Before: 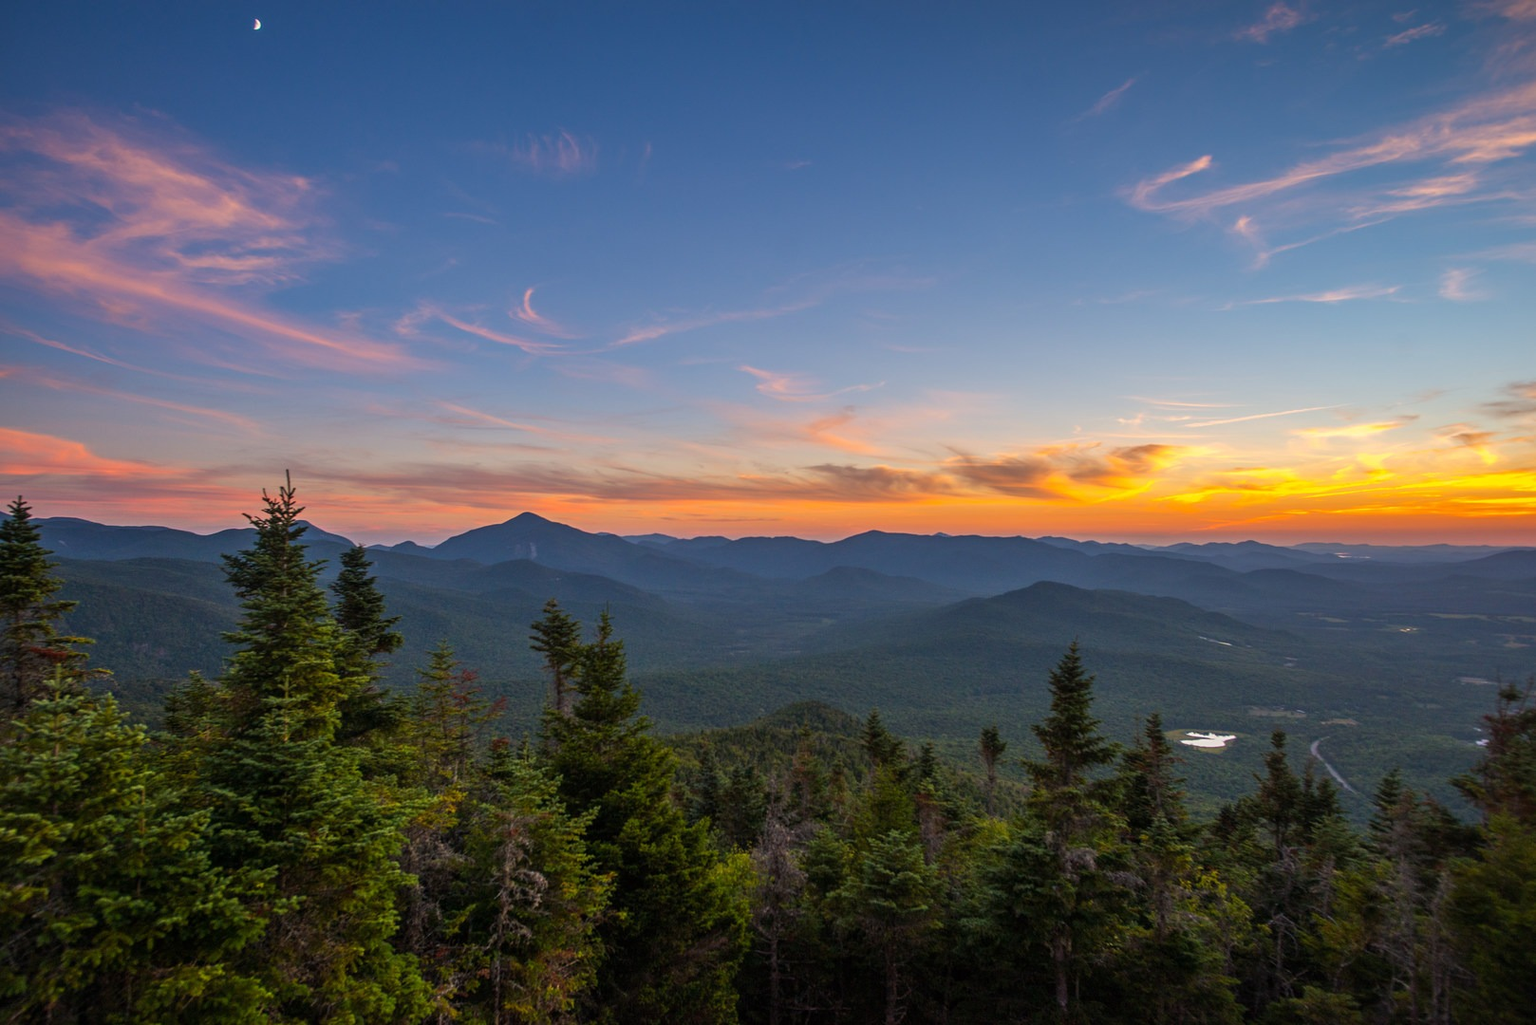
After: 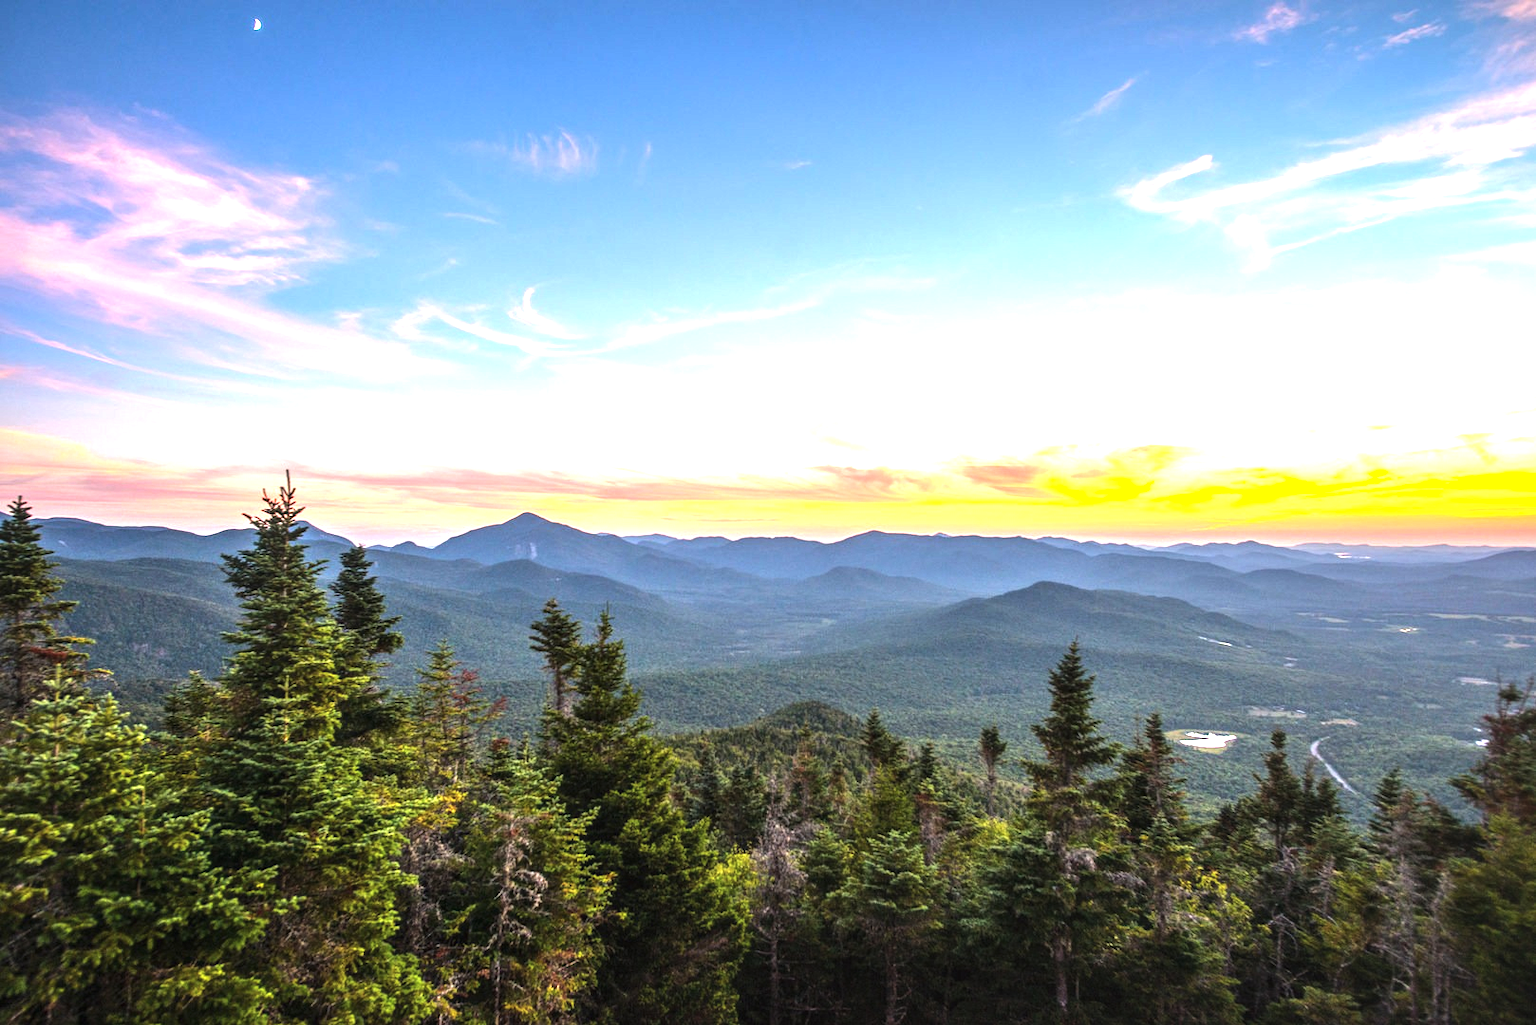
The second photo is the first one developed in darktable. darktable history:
tone equalizer: -8 EV -0.75 EV, -7 EV -0.7 EV, -6 EV -0.6 EV, -5 EV -0.4 EV, -3 EV 0.4 EV, -2 EV 0.6 EV, -1 EV 0.7 EV, +0 EV 0.75 EV, edges refinement/feathering 500, mask exposure compensation -1.57 EV, preserve details no
exposure: black level correction -0.002, exposure 1.35 EV, compensate highlight preservation false
local contrast: on, module defaults
